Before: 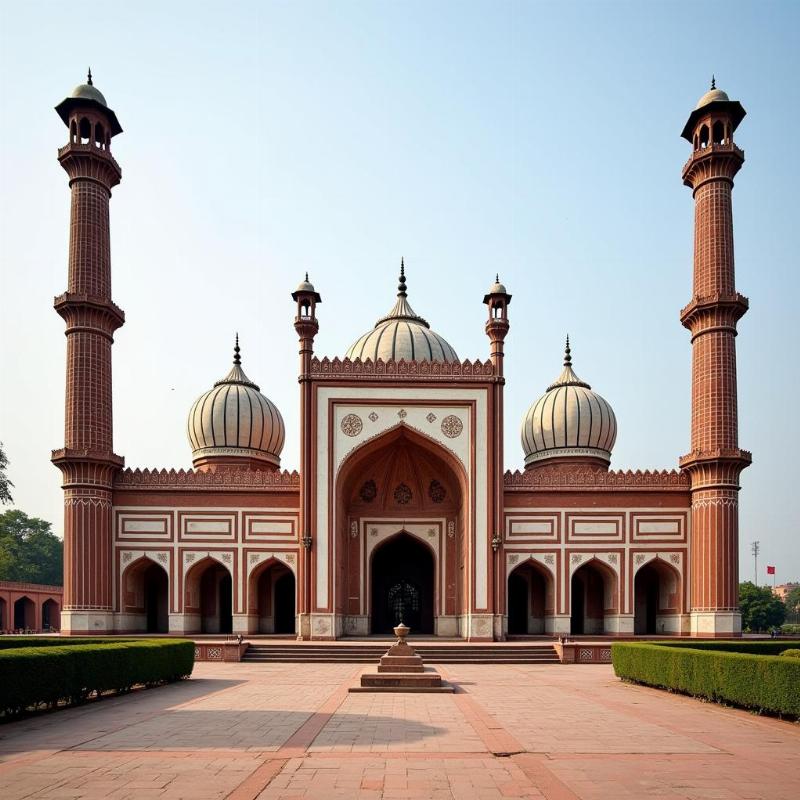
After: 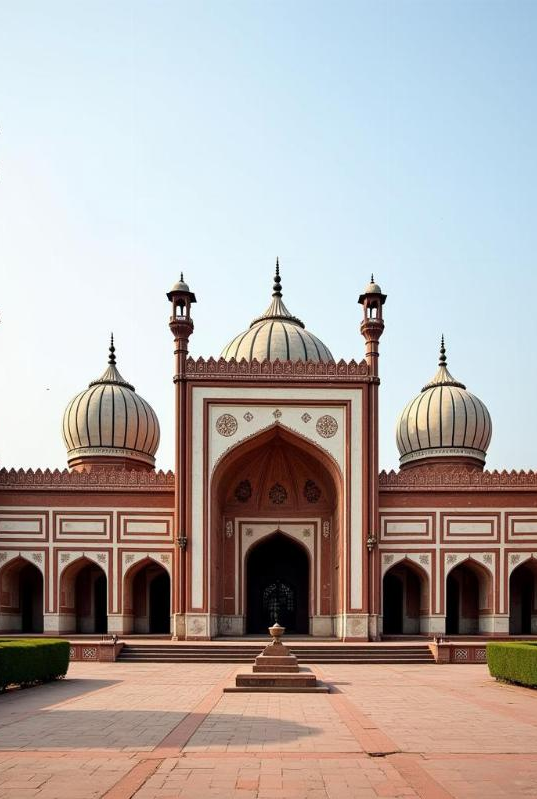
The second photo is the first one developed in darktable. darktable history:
crop and rotate: left 15.713%, right 17.118%
